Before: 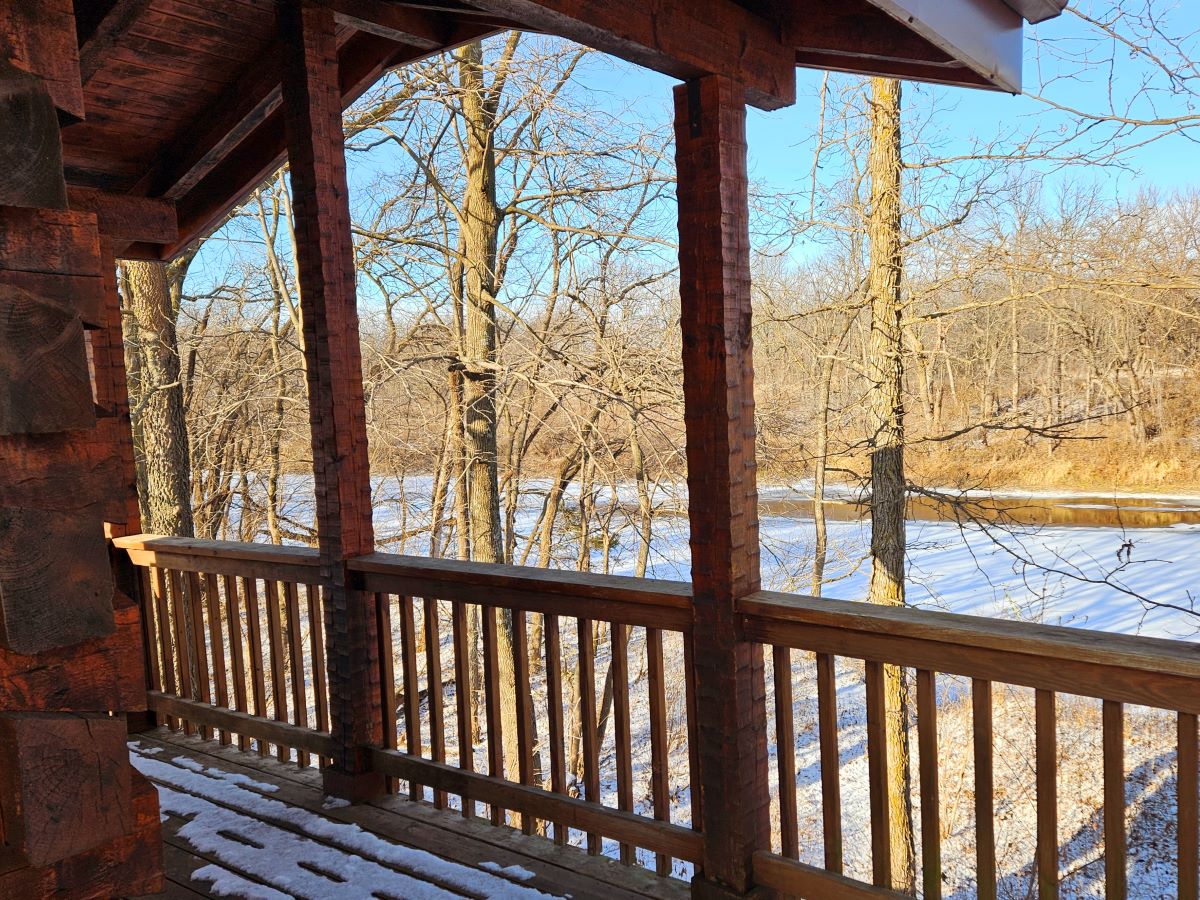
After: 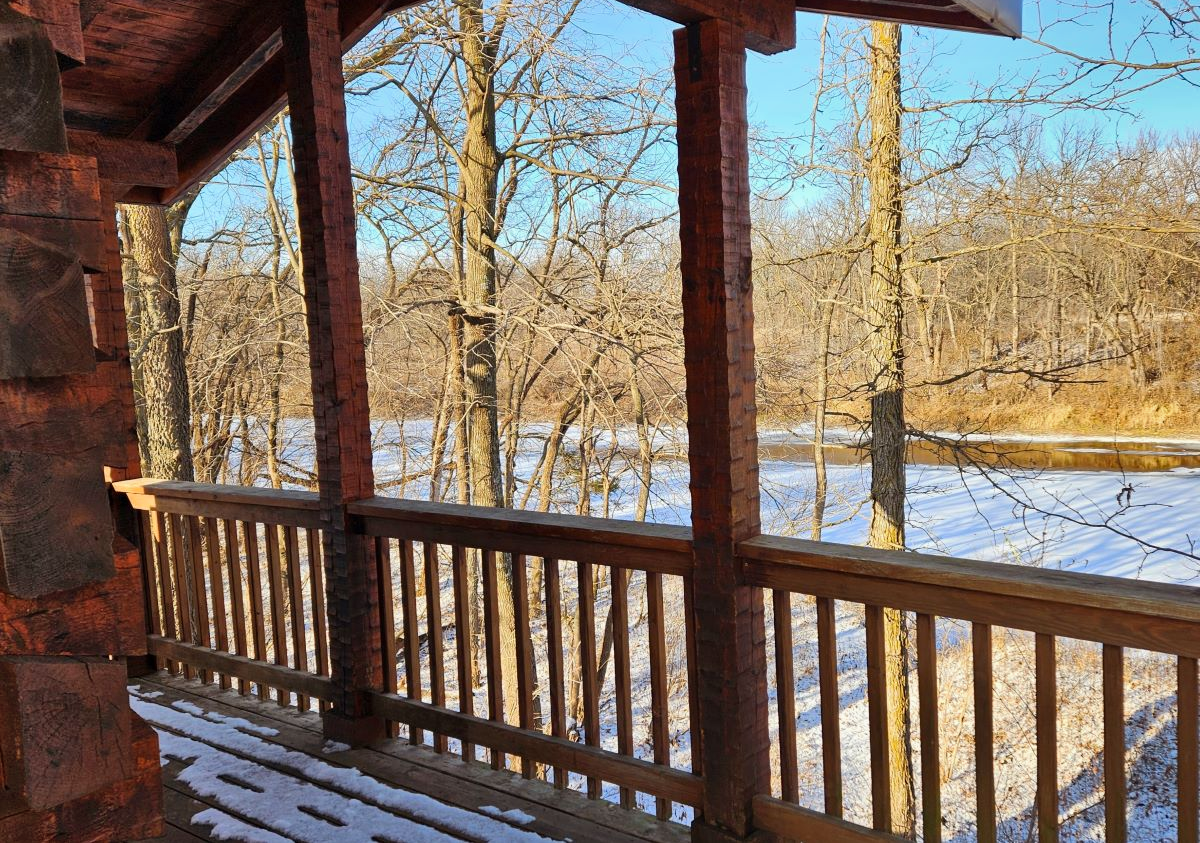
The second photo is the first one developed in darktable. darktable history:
crop and rotate: top 6.25%
shadows and highlights: shadows 43.71, white point adjustment -1.46, soften with gaussian
